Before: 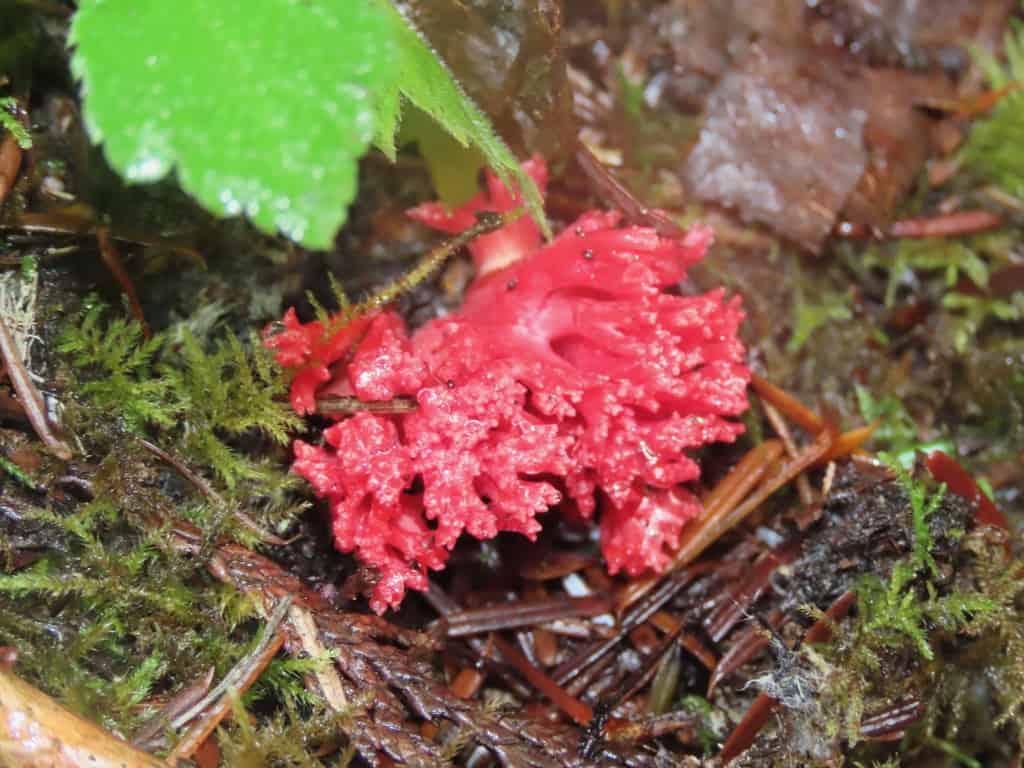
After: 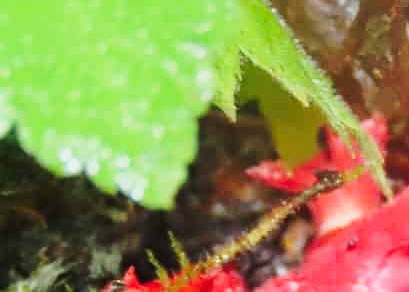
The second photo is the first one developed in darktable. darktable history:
tone curve: curves: ch0 [(0, 0) (0.114, 0.083) (0.303, 0.285) (0.447, 0.51) (0.602, 0.697) (0.772, 0.866) (0.999, 0.978)]; ch1 [(0, 0) (0.389, 0.352) (0.458, 0.433) (0.486, 0.474) (0.509, 0.505) (0.535, 0.528) (0.57, 0.579) (0.696, 0.706) (1, 1)]; ch2 [(0, 0) (0.369, 0.388) (0.449, 0.431) (0.501, 0.5) (0.528, 0.527) (0.589, 0.608) (0.697, 0.721) (1, 1)], preserve colors none
crop: left 15.708%, top 5.429%, right 44.286%, bottom 56.521%
